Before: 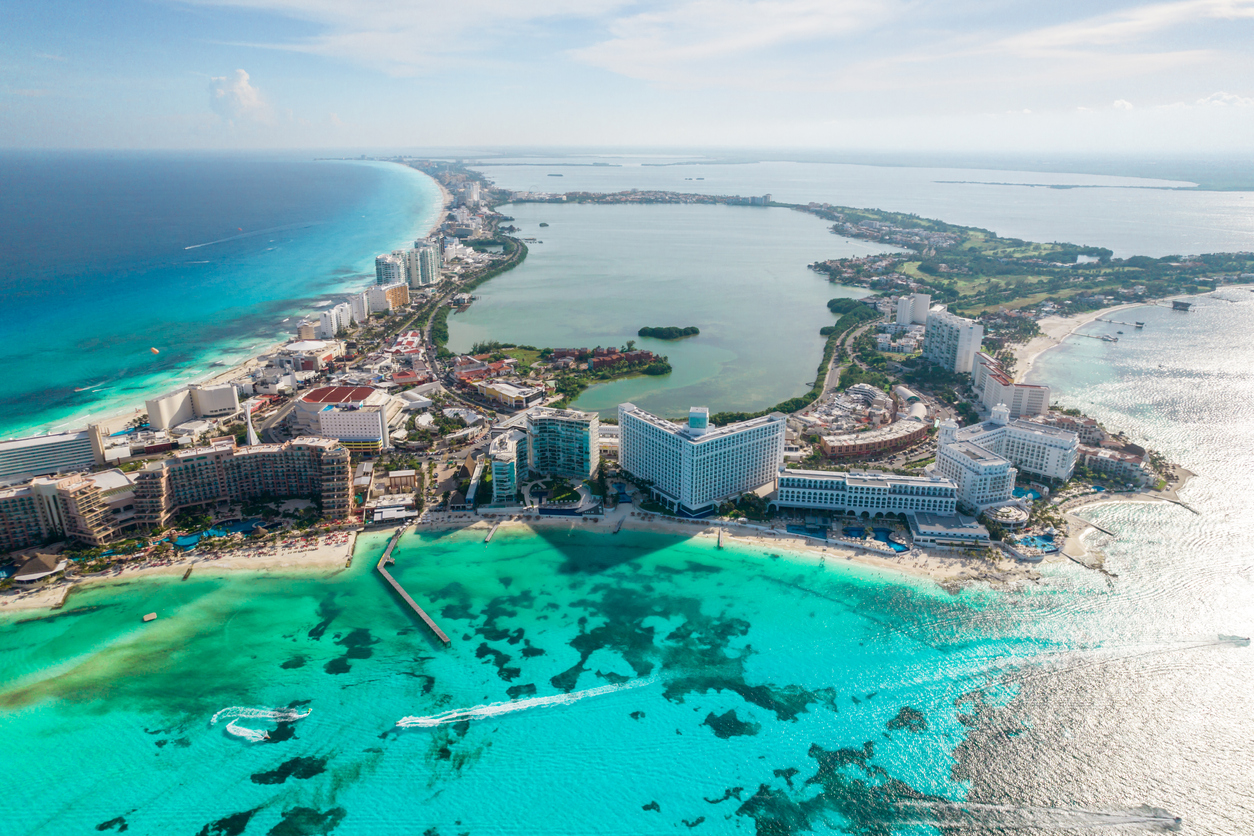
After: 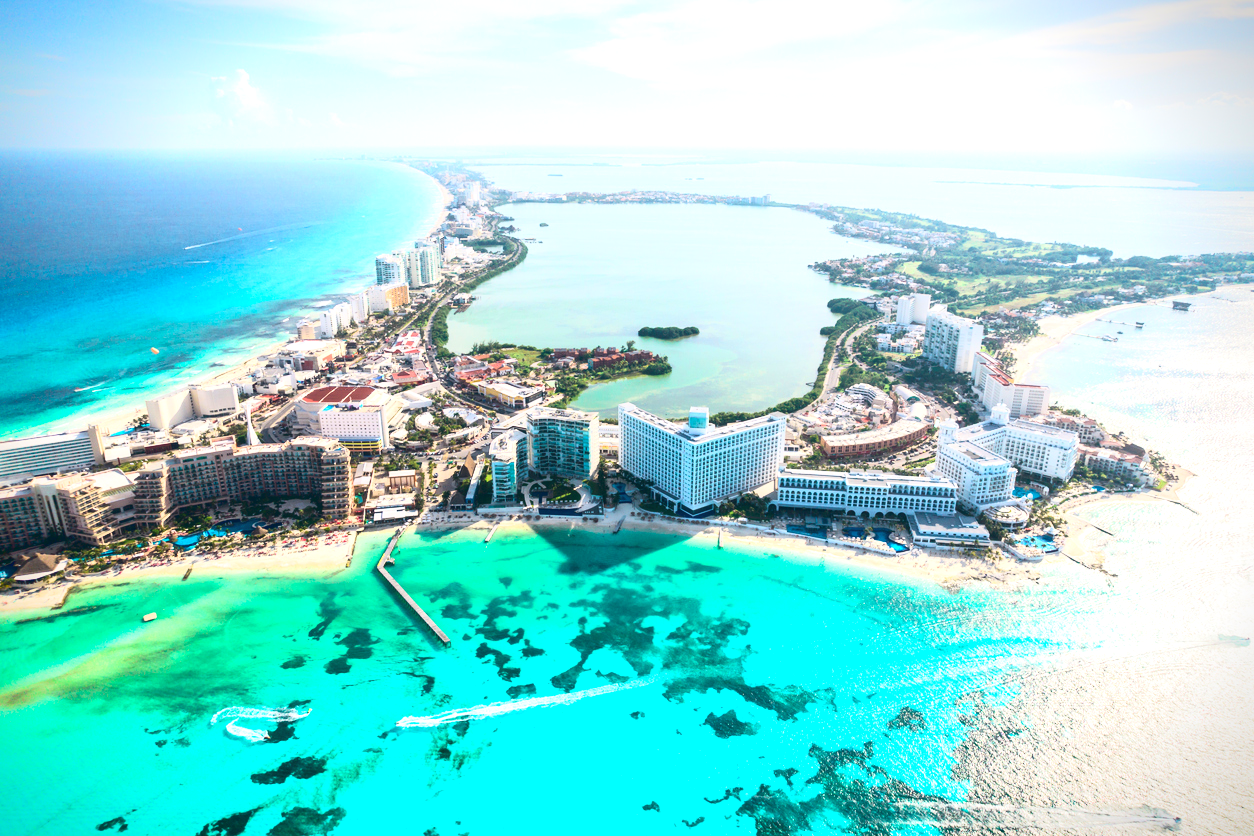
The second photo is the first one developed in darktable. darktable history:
vignetting: fall-off start 88.53%, fall-off radius 44.2%, saturation 0.376, width/height ratio 1.161
tone curve: curves: ch0 [(0, 0.058) (0.198, 0.188) (0.512, 0.582) (0.625, 0.754) (0.81, 0.934) (1, 1)], color space Lab, linked channels, preserve colors none
exposure: black level correction 0, exposure 0.68 EV, compensate exposure bias true, compensate highlight preservation false
